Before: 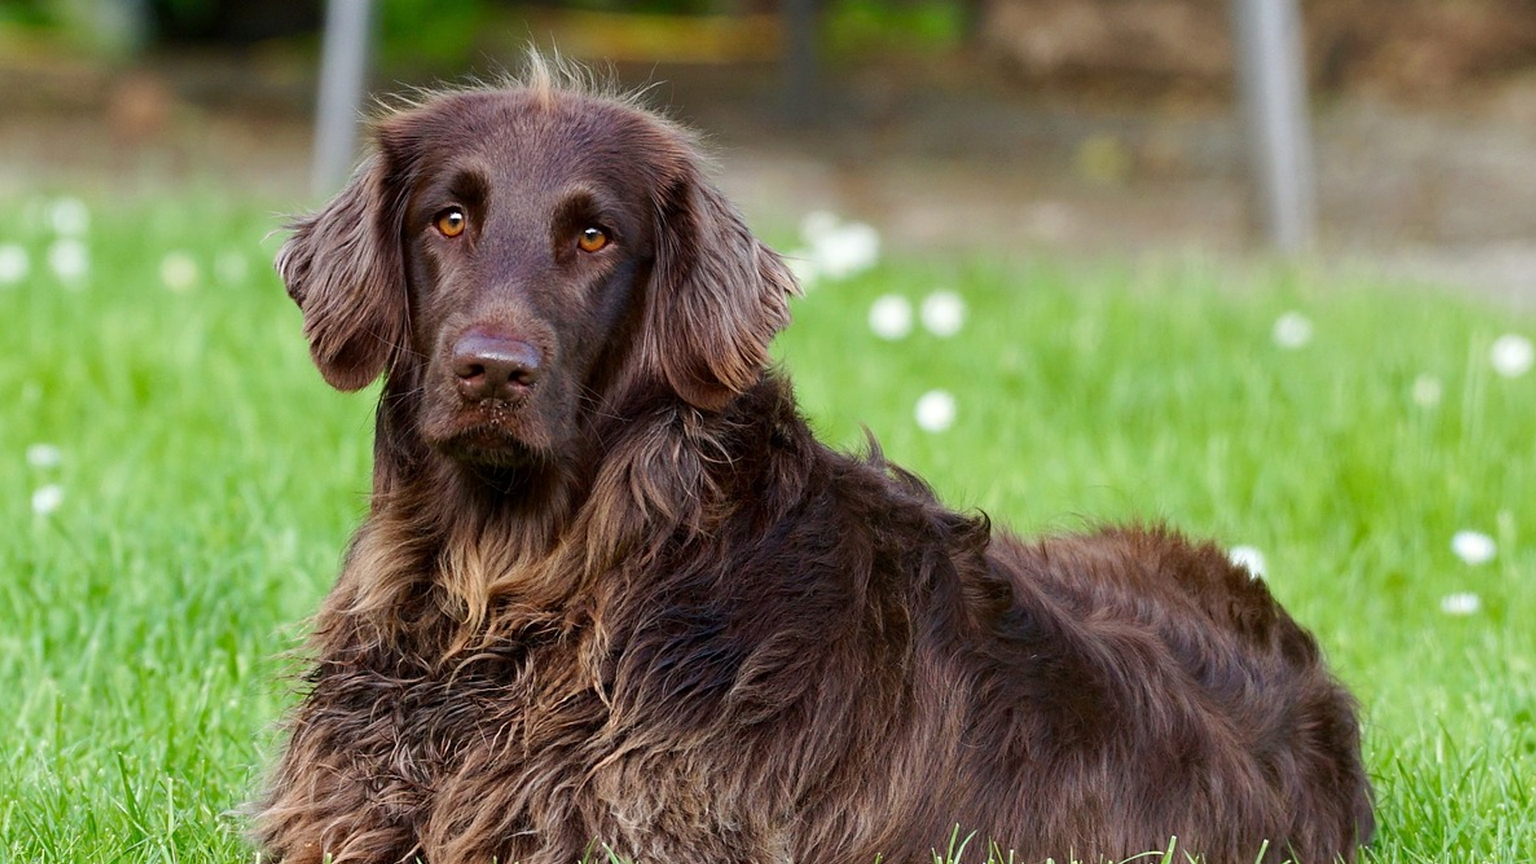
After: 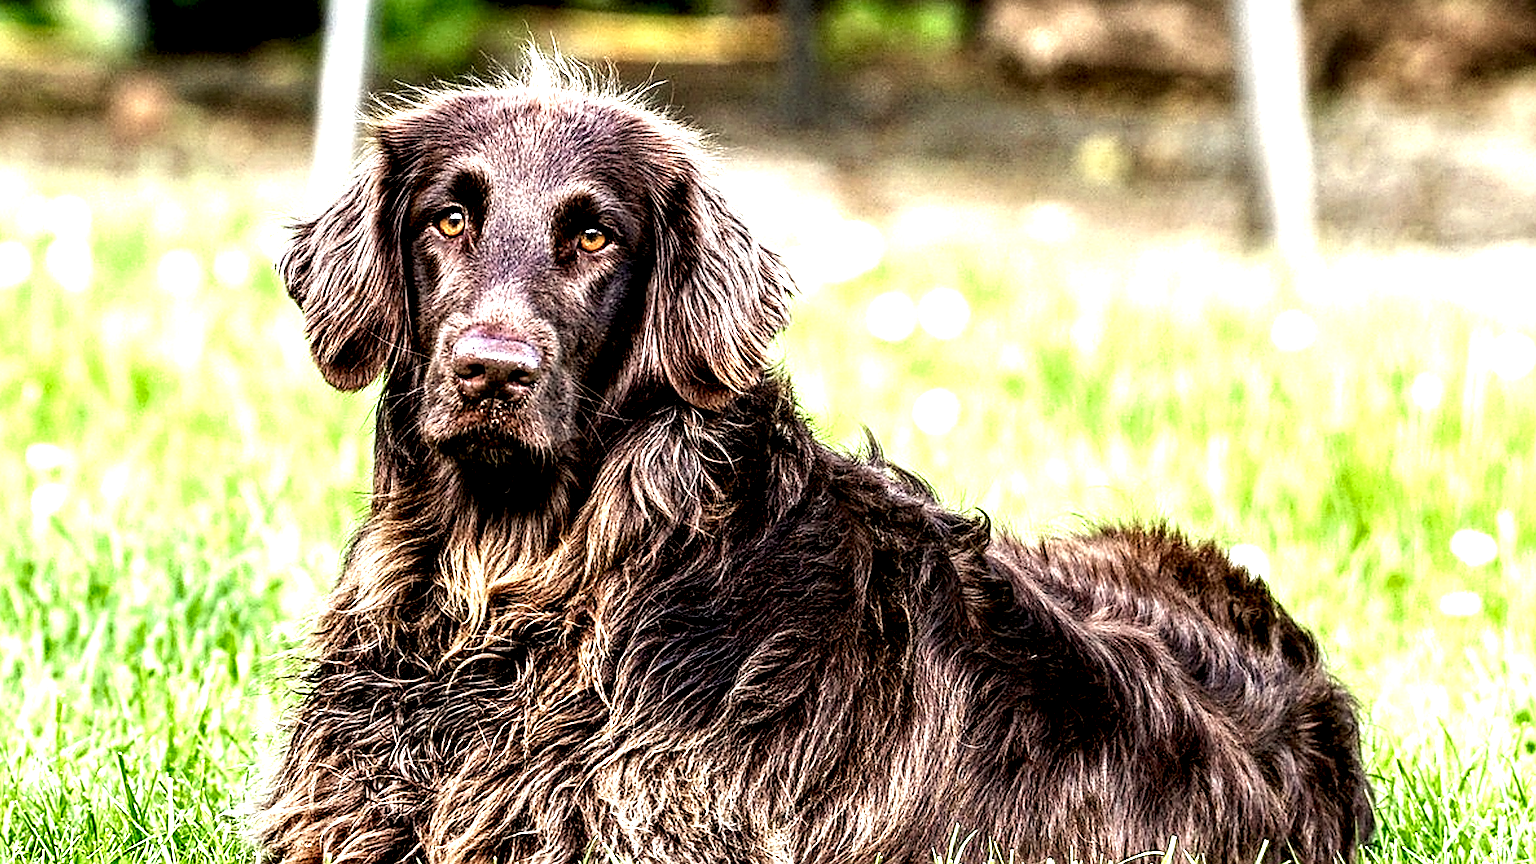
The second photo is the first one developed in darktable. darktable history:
color calibration: x 0.337, y 0.349, temperature 5446.97 K
exposure: black level correction 0, exposure 1 EV, compensate highlight preservation false
local contrast: highlights 114%, shadows 45%, detail 293%
sharpen: on, module defaults
